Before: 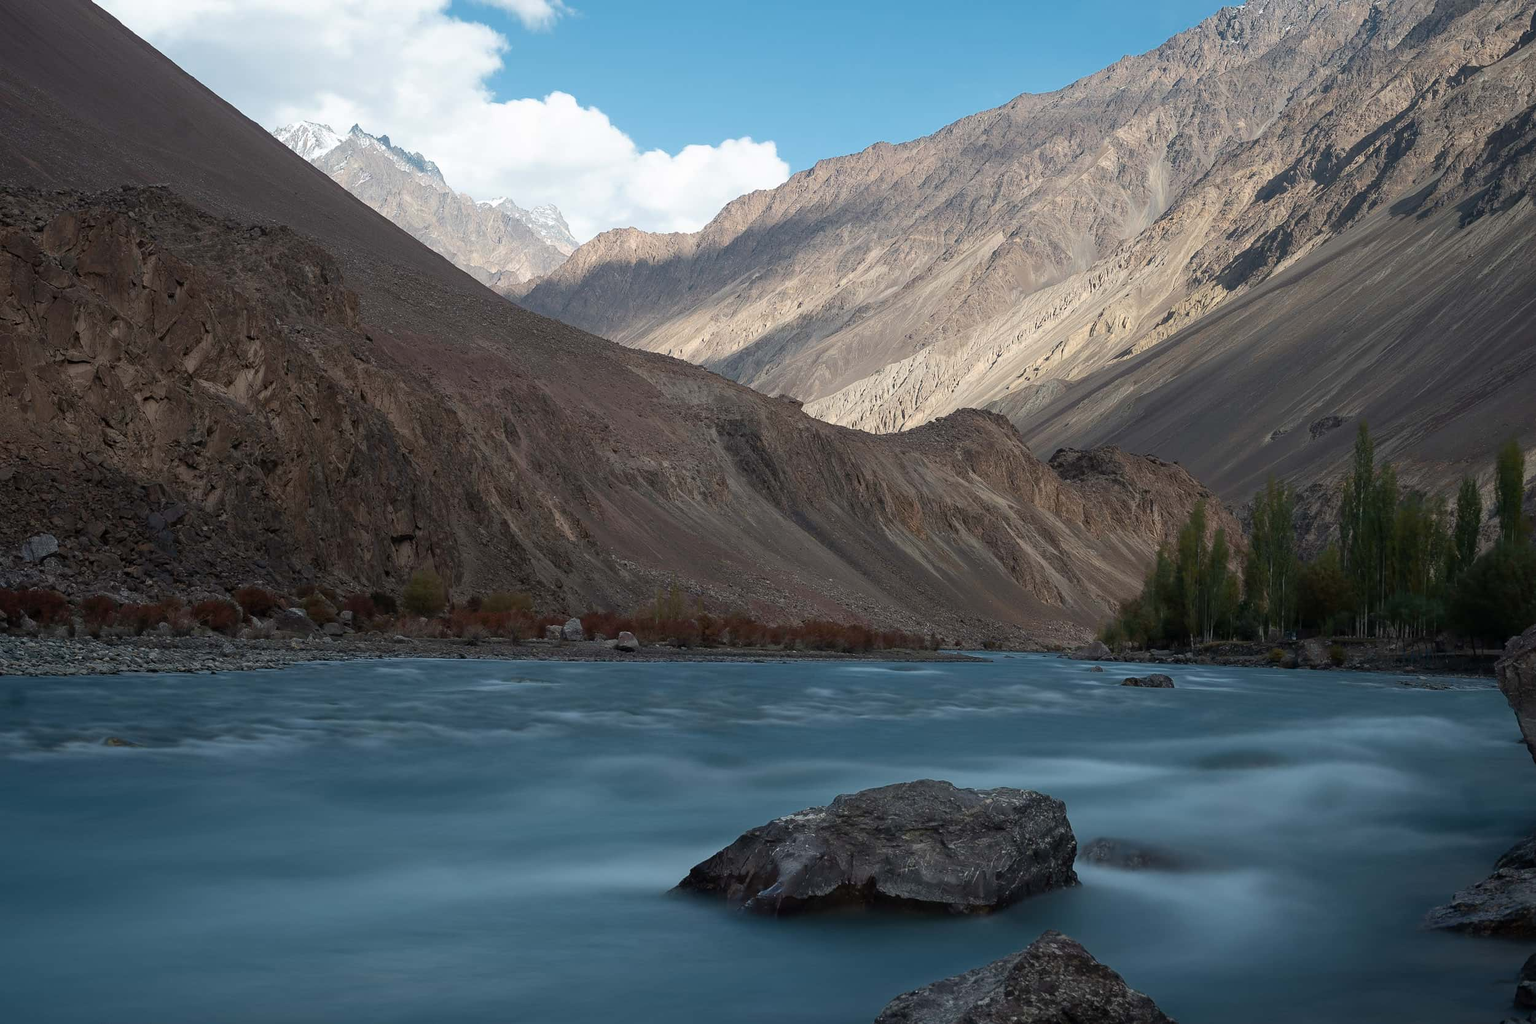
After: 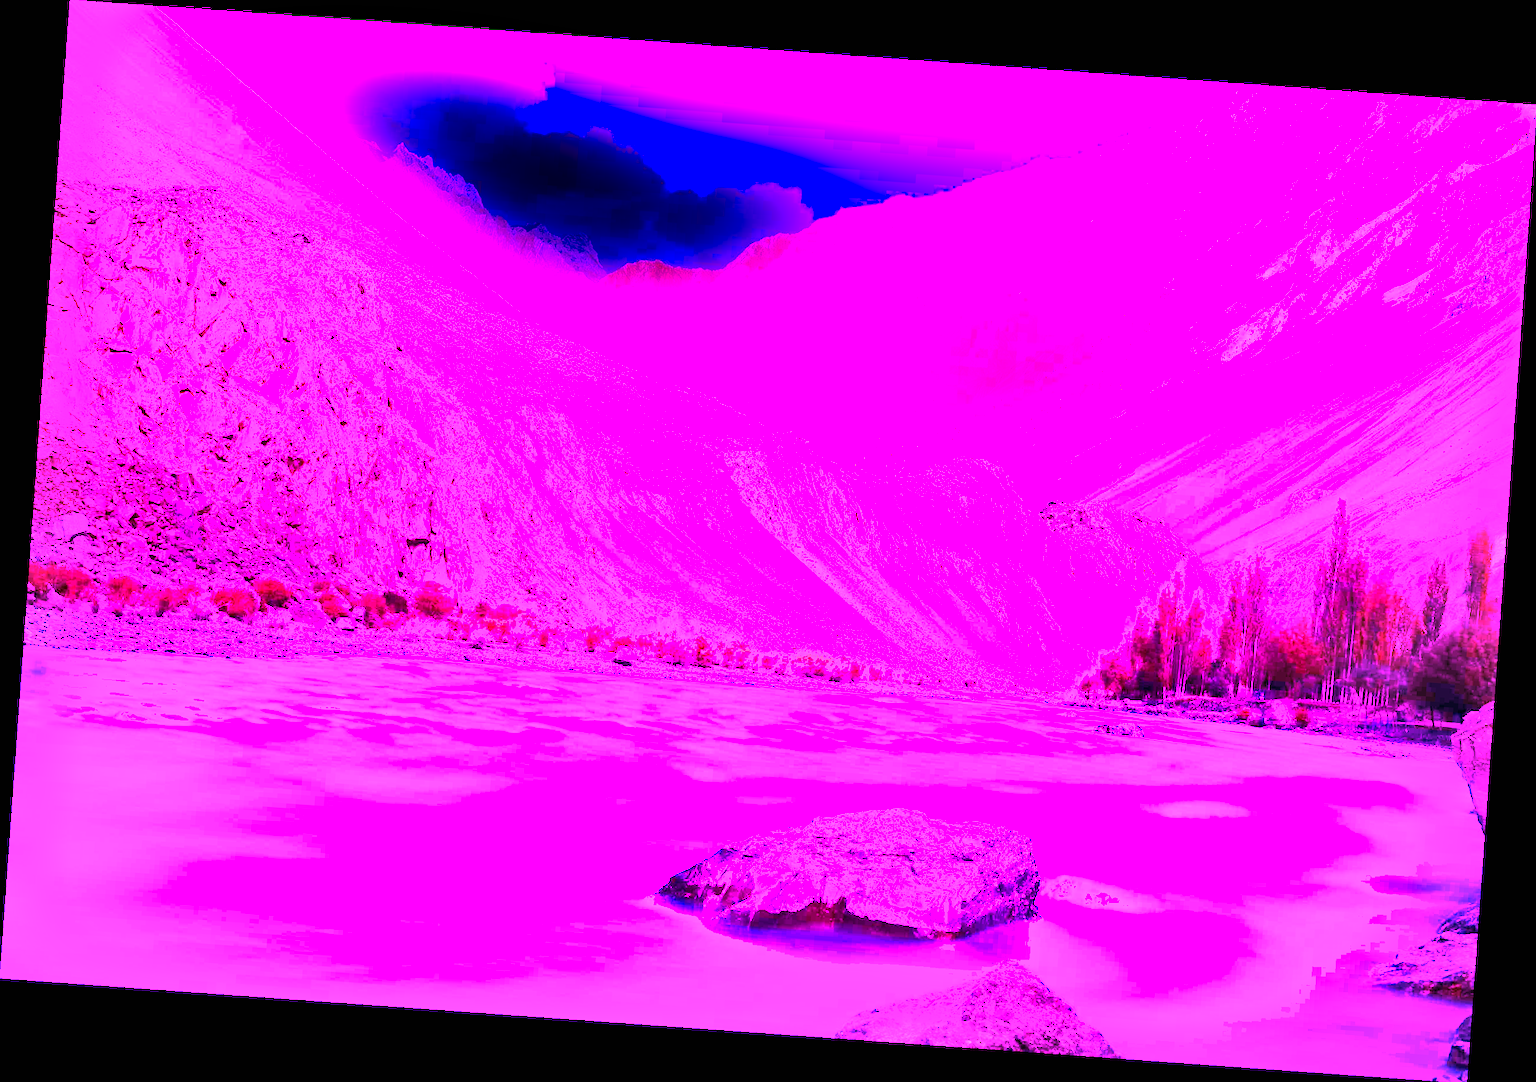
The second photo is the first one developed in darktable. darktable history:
exposure: black level correction 0, exposure 0.3 EV, compensate highlight preservation false
shadows and highlights: shadows 37.27, highlights -28.18, soften with gaussian
white balance: red 8, blue 8
rotate and perspective: rotation 4.1°, automatic cropping off
tone equalizer: on, module defaults
